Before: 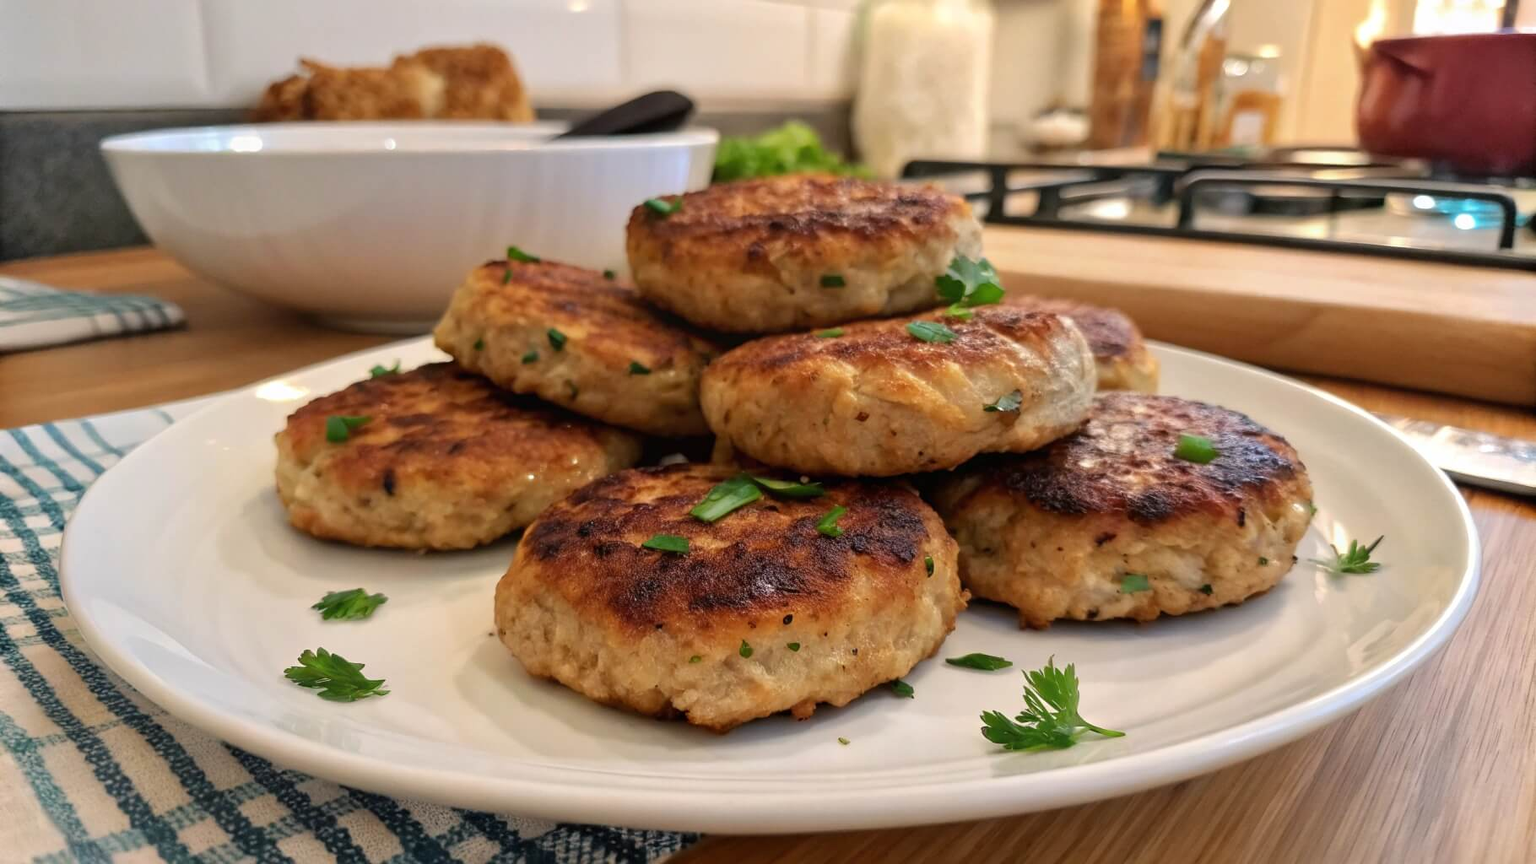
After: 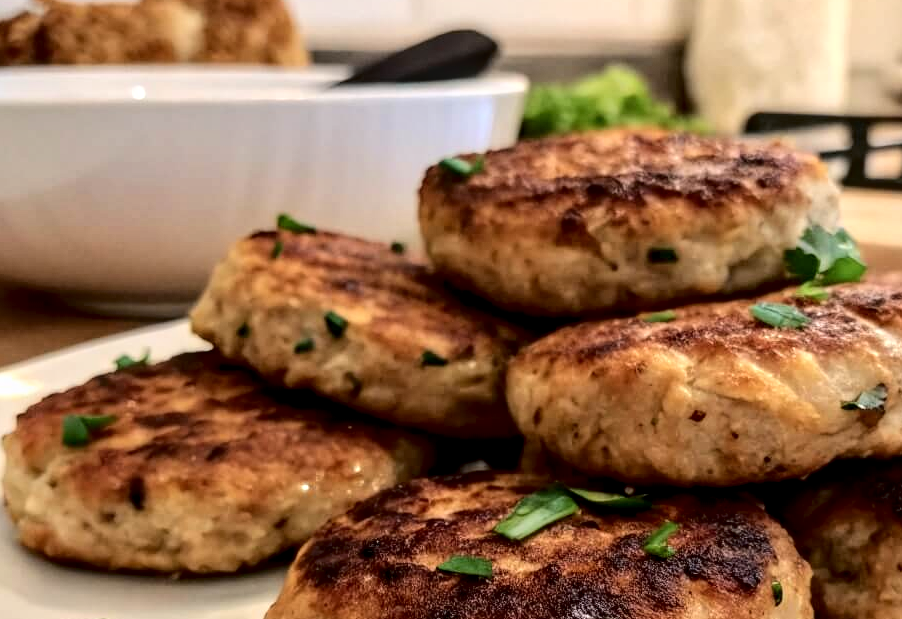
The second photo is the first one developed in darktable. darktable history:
local contrast: detail 130%
crop: left 17.843%, top 7.703%, right 32.567%, bottom 31.789%
tone curve: curves: ch0 [(0, 0) (0.003, 0.003) (0.011, 0.005) (0.025, 0.008) (0.044, 0.012) (0.069, 0.02) (0.1, 0.031) (0.136, 0.047) (0.177, 0.088) (0.224, 0.141) (0.277, 0.222) (0.335, 0.32) (0.399, 0.425) (0.468, 0.524) (0.543, 0.623) (0.623, 0.716) (0.709, 0.796) (0.801, 0.88) (0.898, 0.959) (1, 1)], color space Lab, independent channels, preserve colors none
